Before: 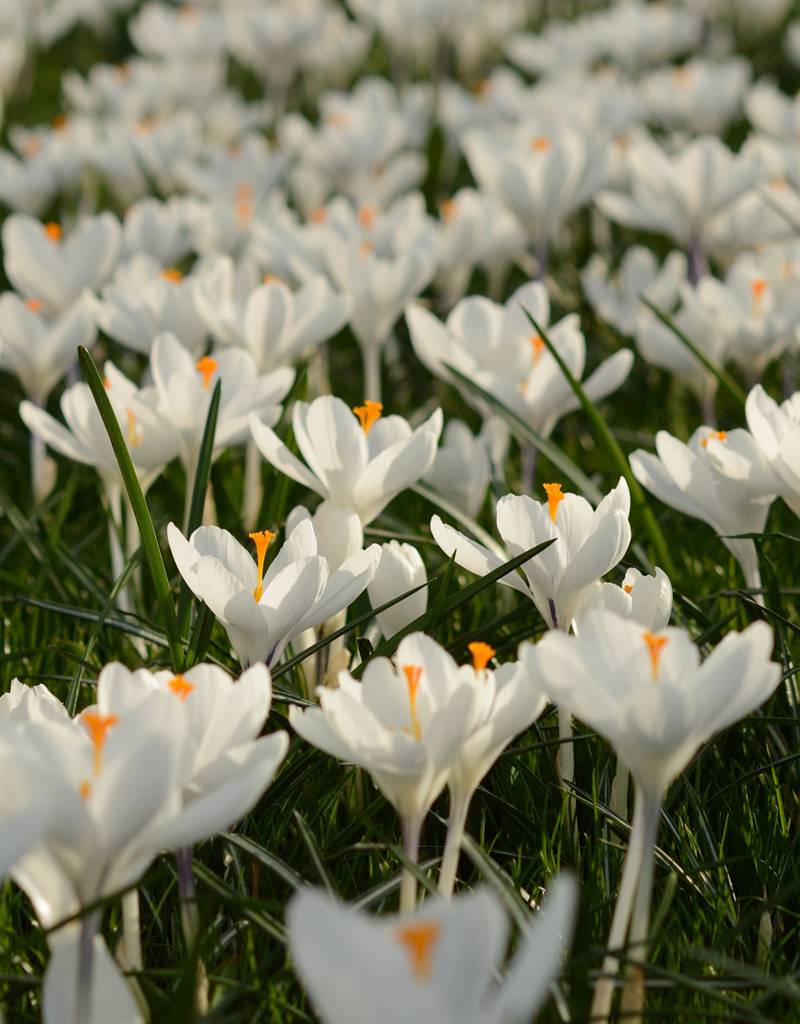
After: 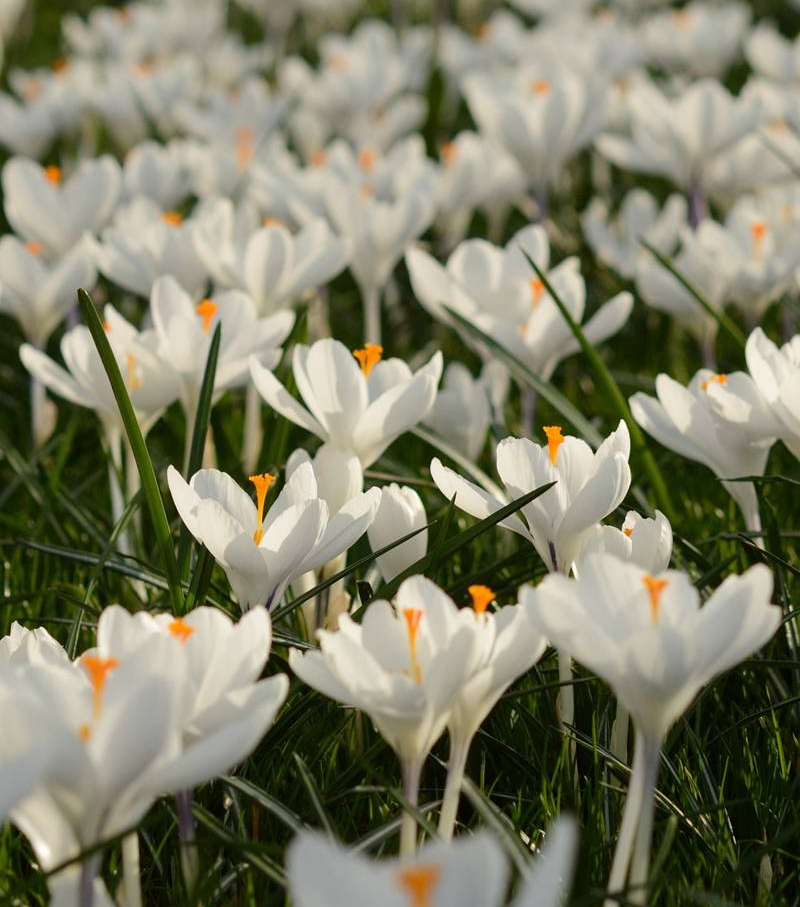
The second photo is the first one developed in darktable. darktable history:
crop and rotate: top 5.577%, bottom 5.778%
